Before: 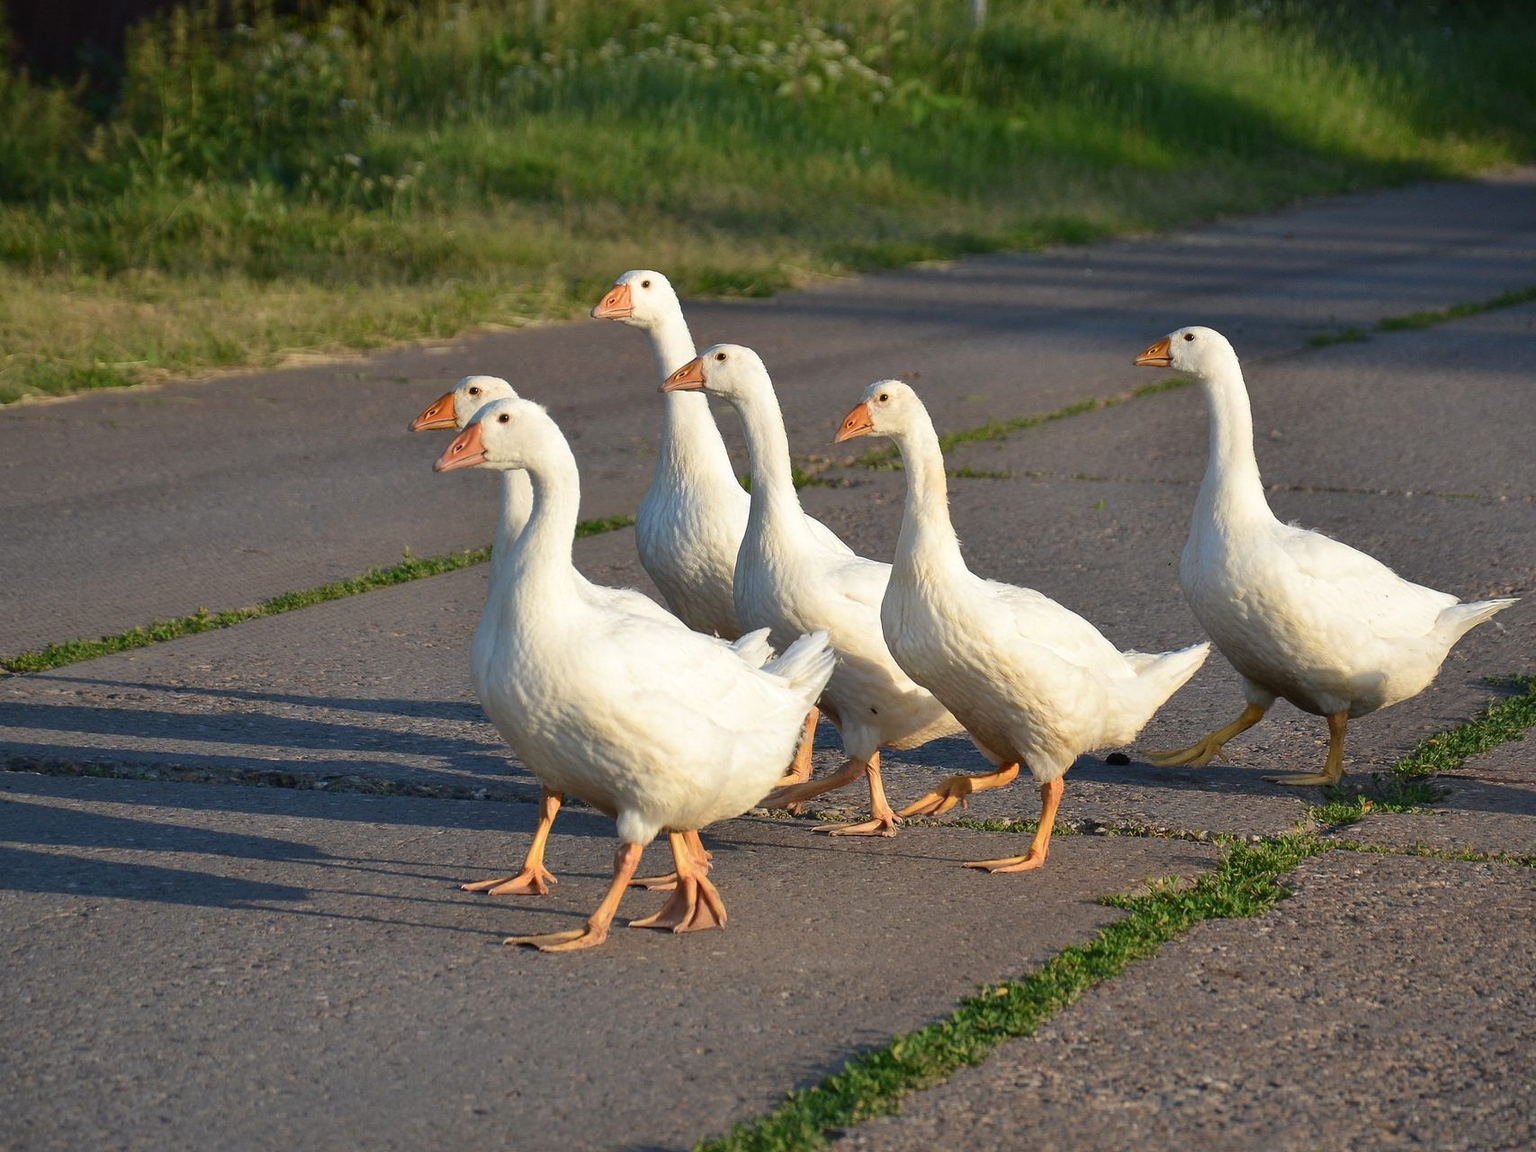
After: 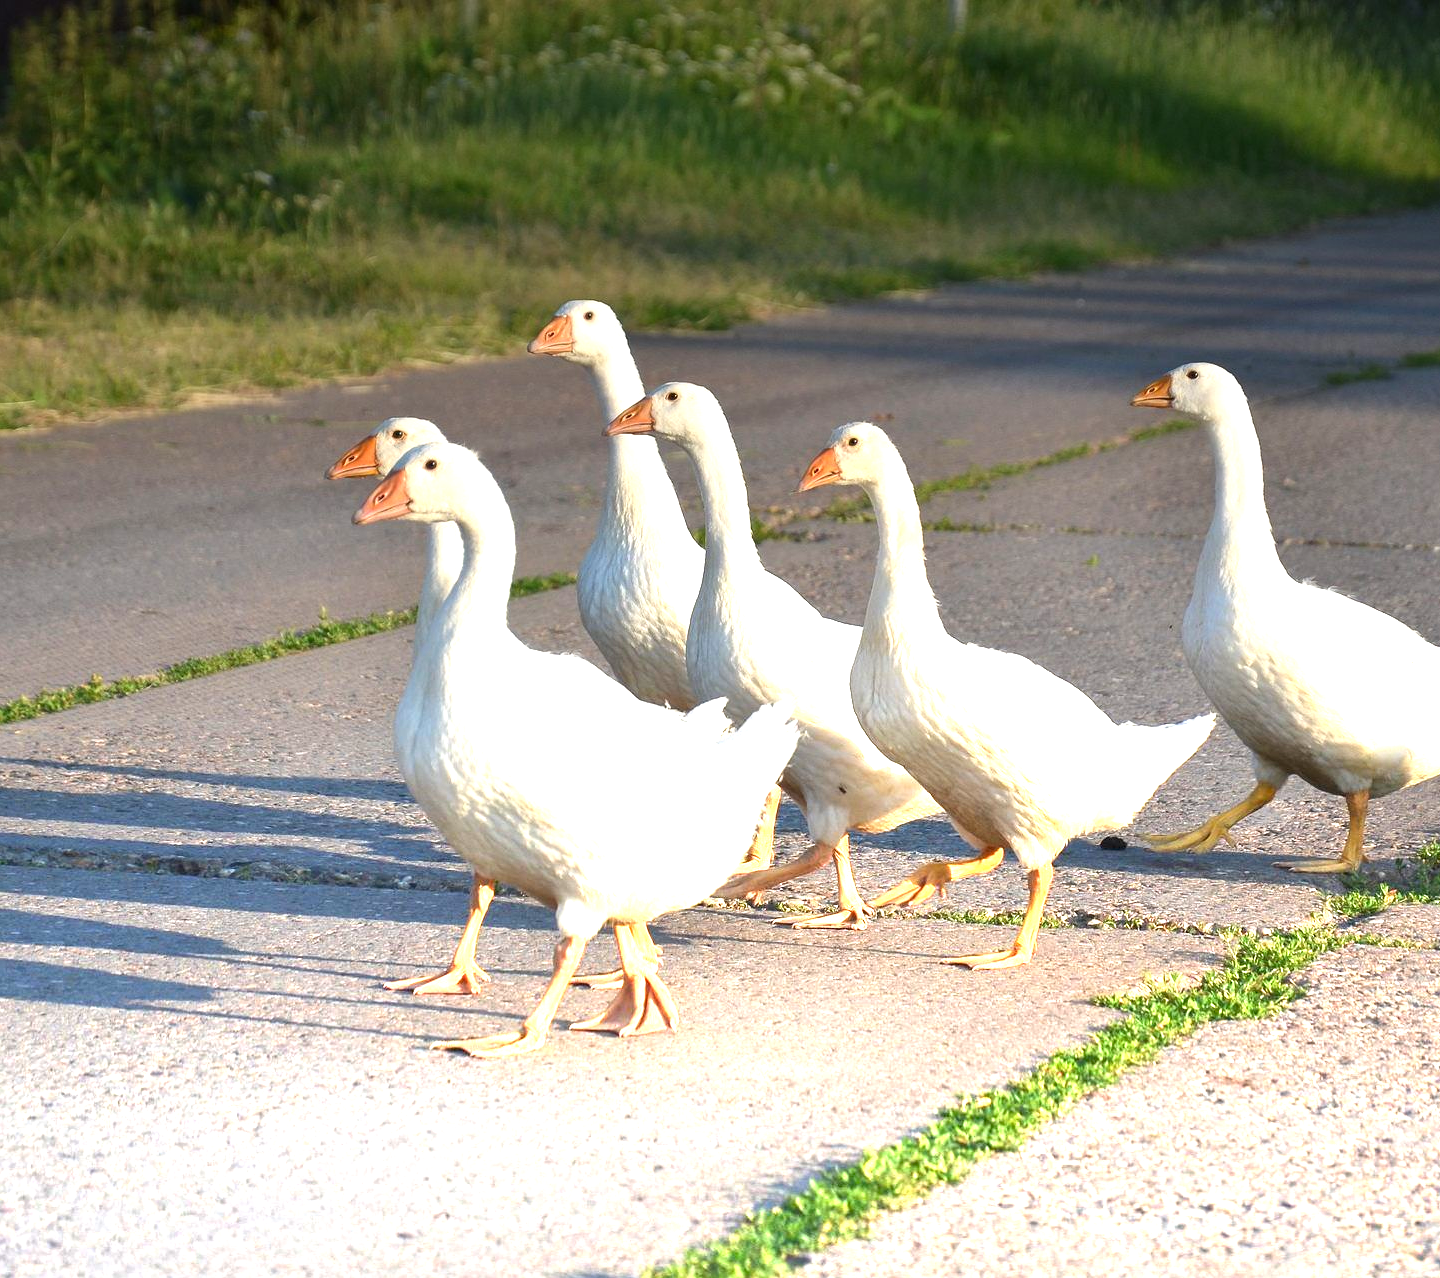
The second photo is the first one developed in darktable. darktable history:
graduated density: density -3.9 EV
crop: left 7.598%, right 7.873%
